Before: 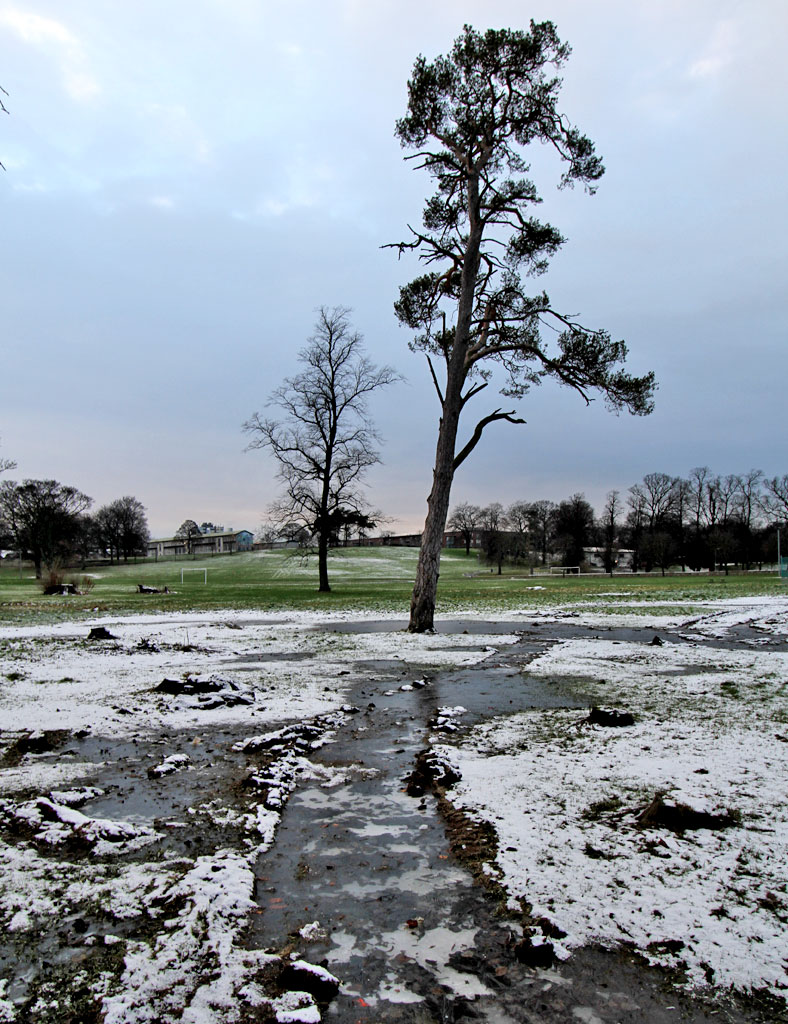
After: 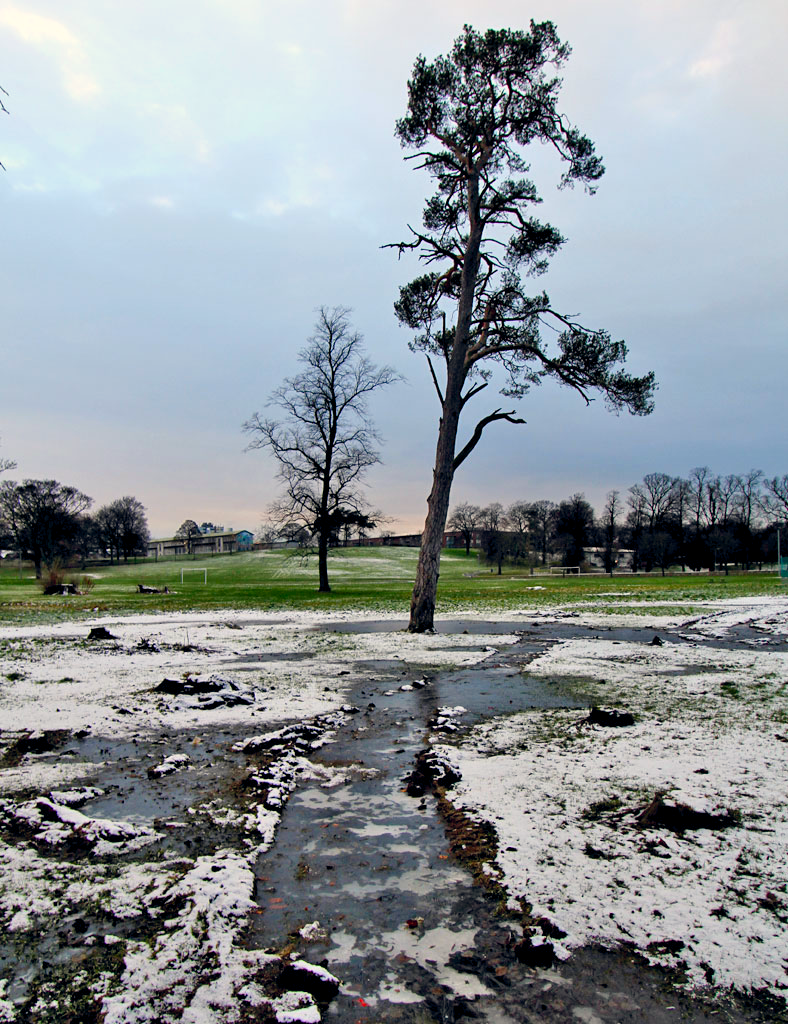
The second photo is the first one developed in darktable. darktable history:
contrast brightness saturation: contrast 0.038, saturation 0.162
tone equalizer: on, module defaults
color balance rgb: highlights gain › chroma 3.027%, highlights gain › hue 75.44°, global offset › chroma 0.052%, global offset › hue 253.52°, perceptual saturation grading › global saturation 20%, perceptual saturation grading › highlights -24.83%, perceptual saturation grading › shadows 25.887%, global vibrance 20%
